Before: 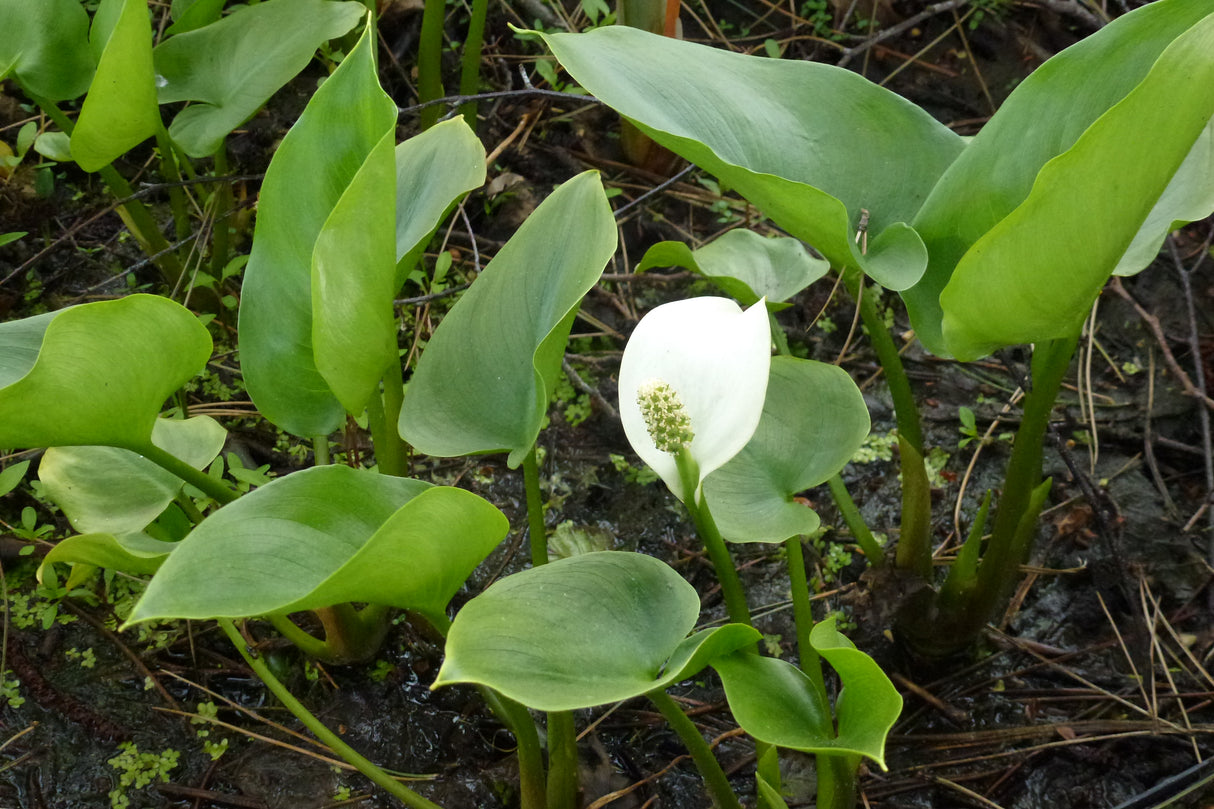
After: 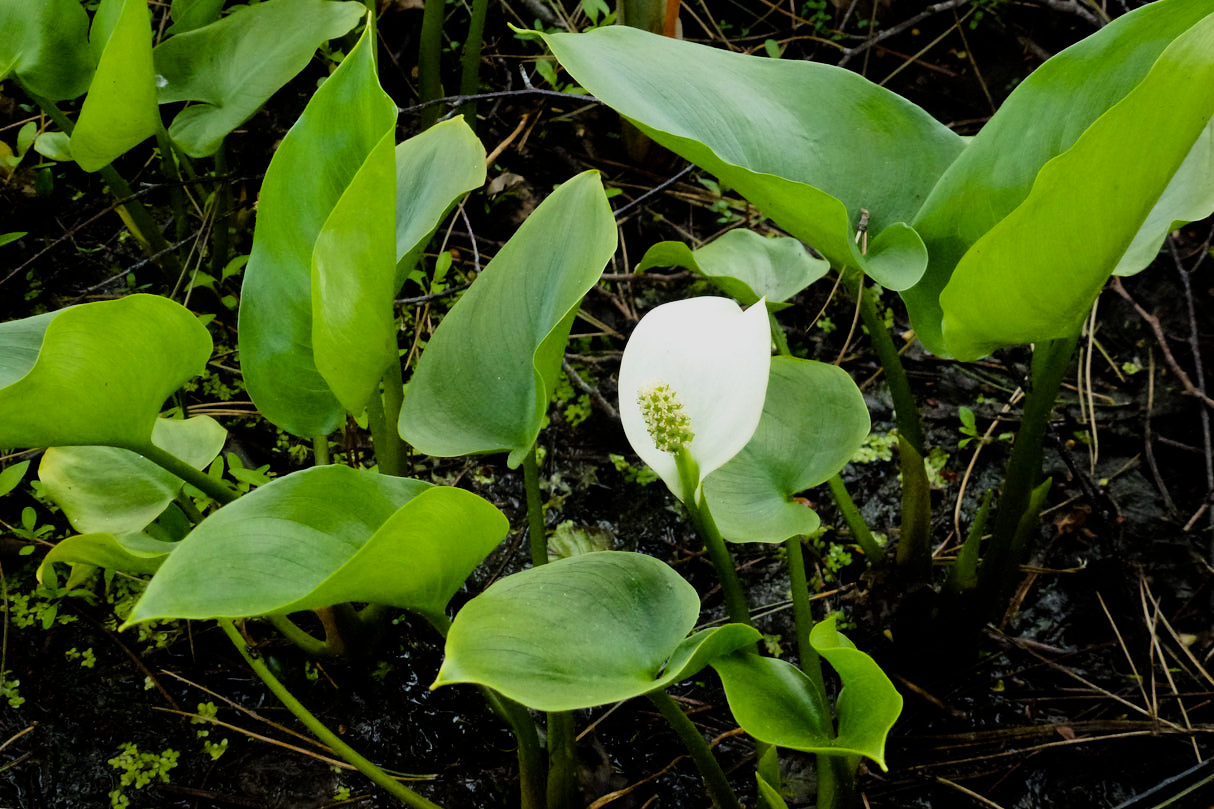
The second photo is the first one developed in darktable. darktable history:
color balance rgb: perceptual saturation grading › global saturation 25%, global vibrance 10%
shadows and highlights: shadows -20, white point adjustment -2, highlights -35
filmic rgb: black relative exposure -5 EV, white relative exposure 3.5 EV, hardness 3.19, contrast 1.4, highlights saturation mix -30%
